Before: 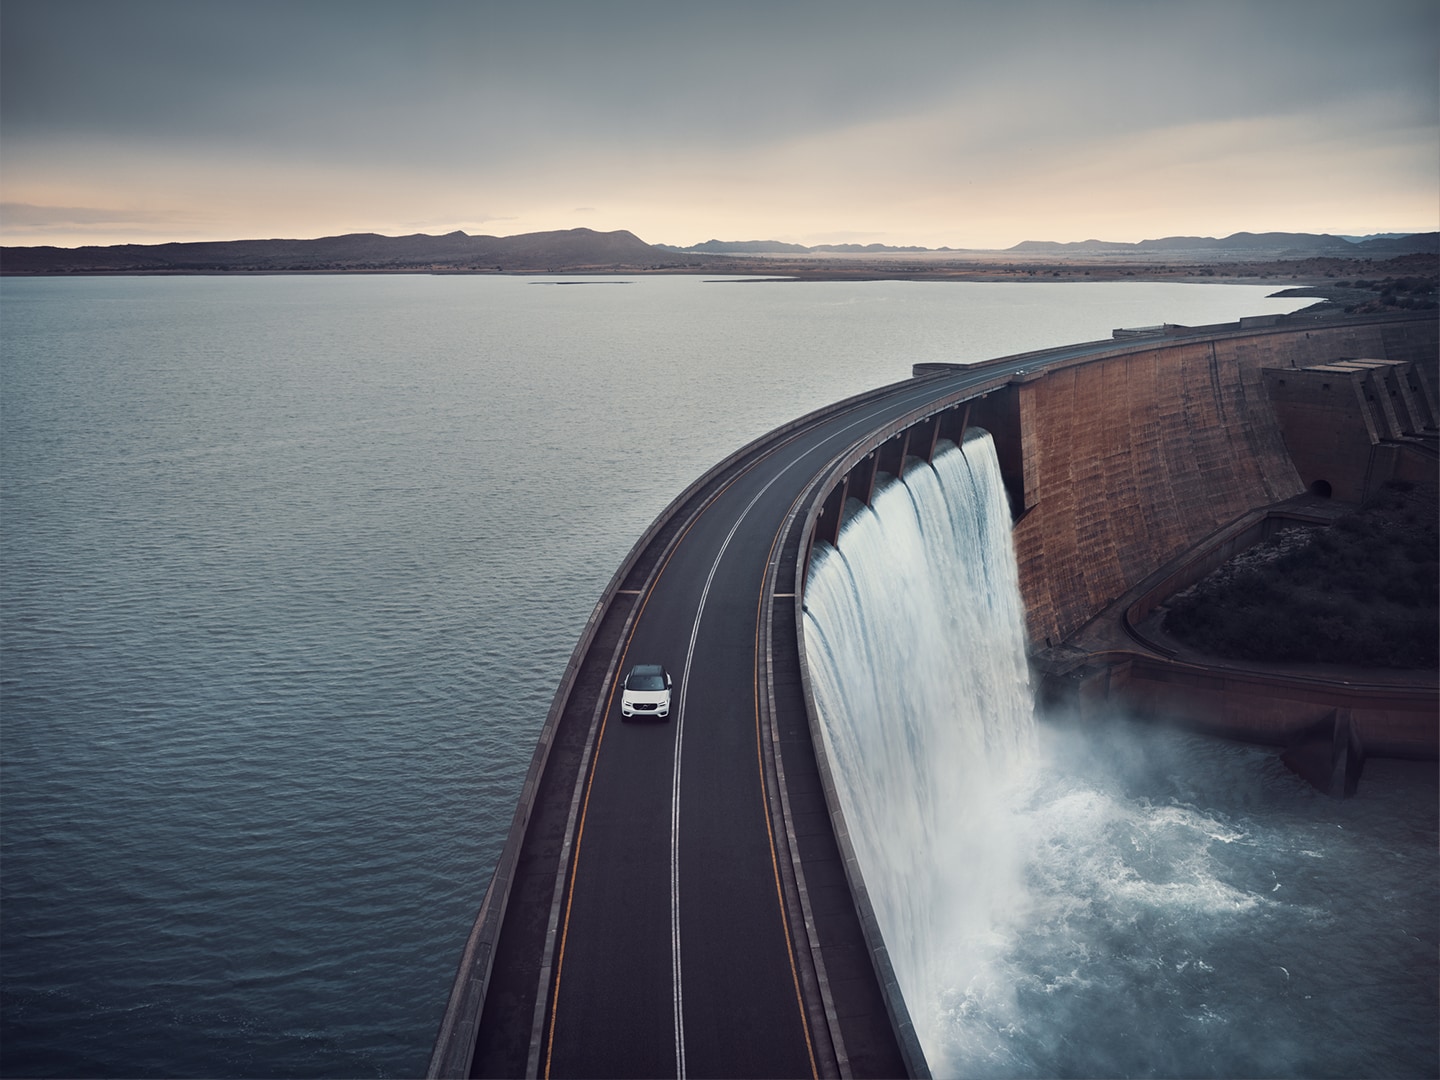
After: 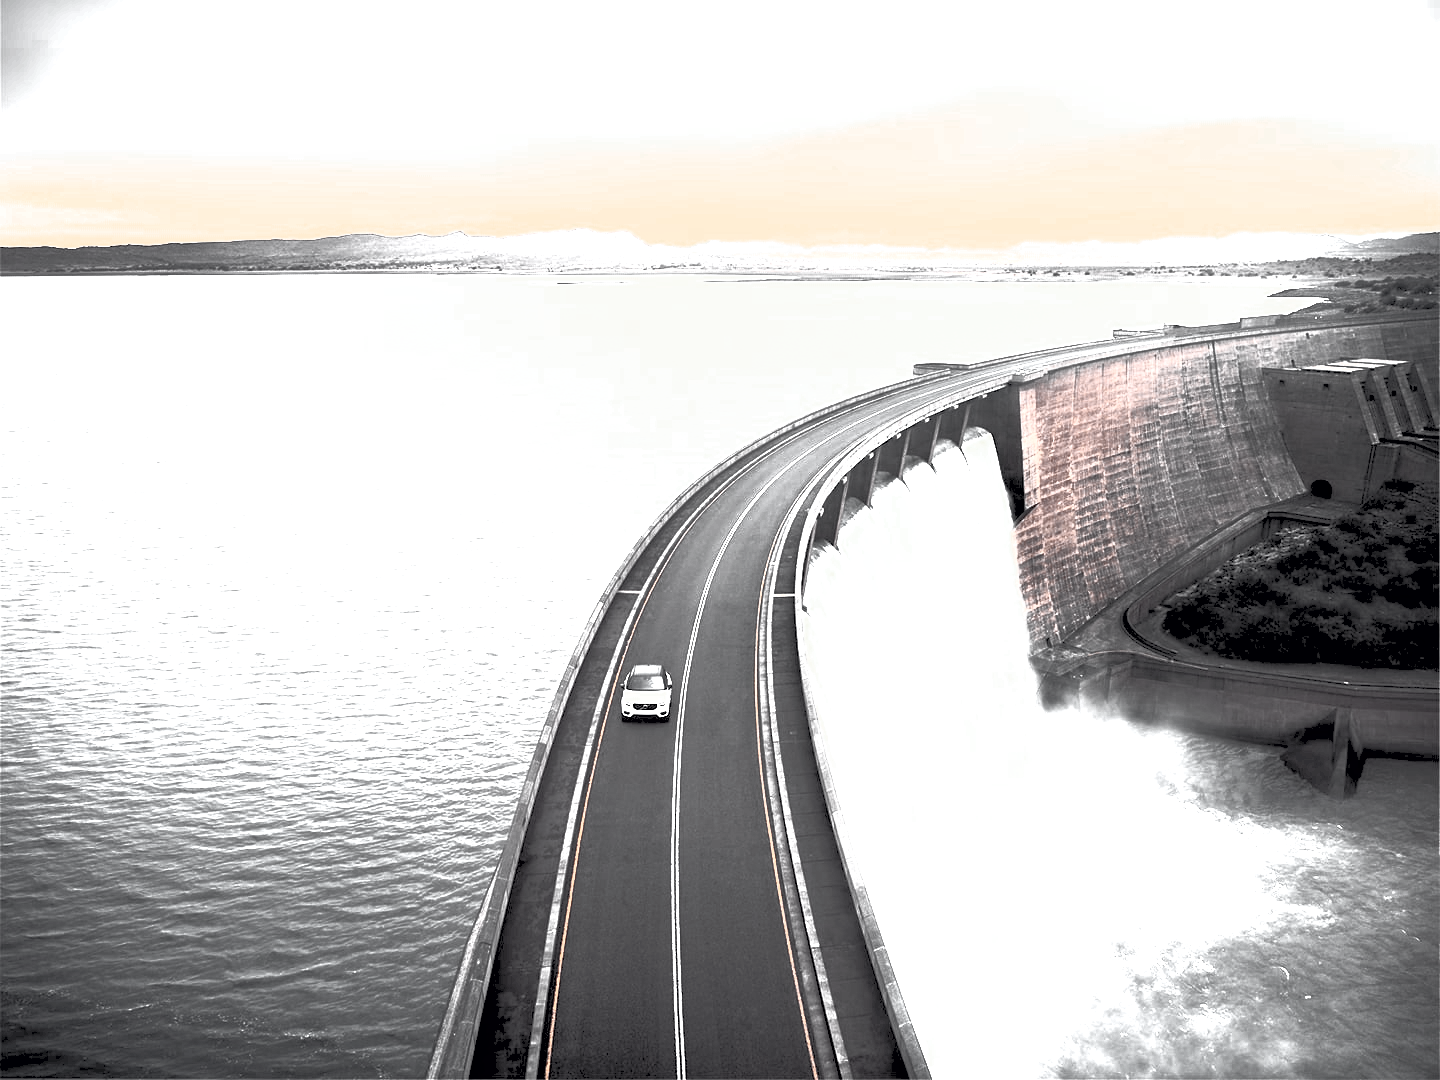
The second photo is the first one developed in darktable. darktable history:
exposure: black level correction 0.008, exposure 0.974 EV, compensate exposure bias true, compensate highlight preservation false
color zones: curves: ch0 [(0, 0.613) (0.01, 0.613) (0.245, 0.448) (0.498, 0.529) (0.642, 0.665) (0.879, 0.777) (0.99, 0.613)]; ch1 [(0, 0.035) (0.121, 0.189) (0.259, 0.197) (0.415, 0.061) (0.589, 0.022) (0.732, 0.022) (0.857, 0.026) (0.991, 0.053)]
contrast brightness saturation: contrast 0.995, brightness 0.989, saturation 0.985
